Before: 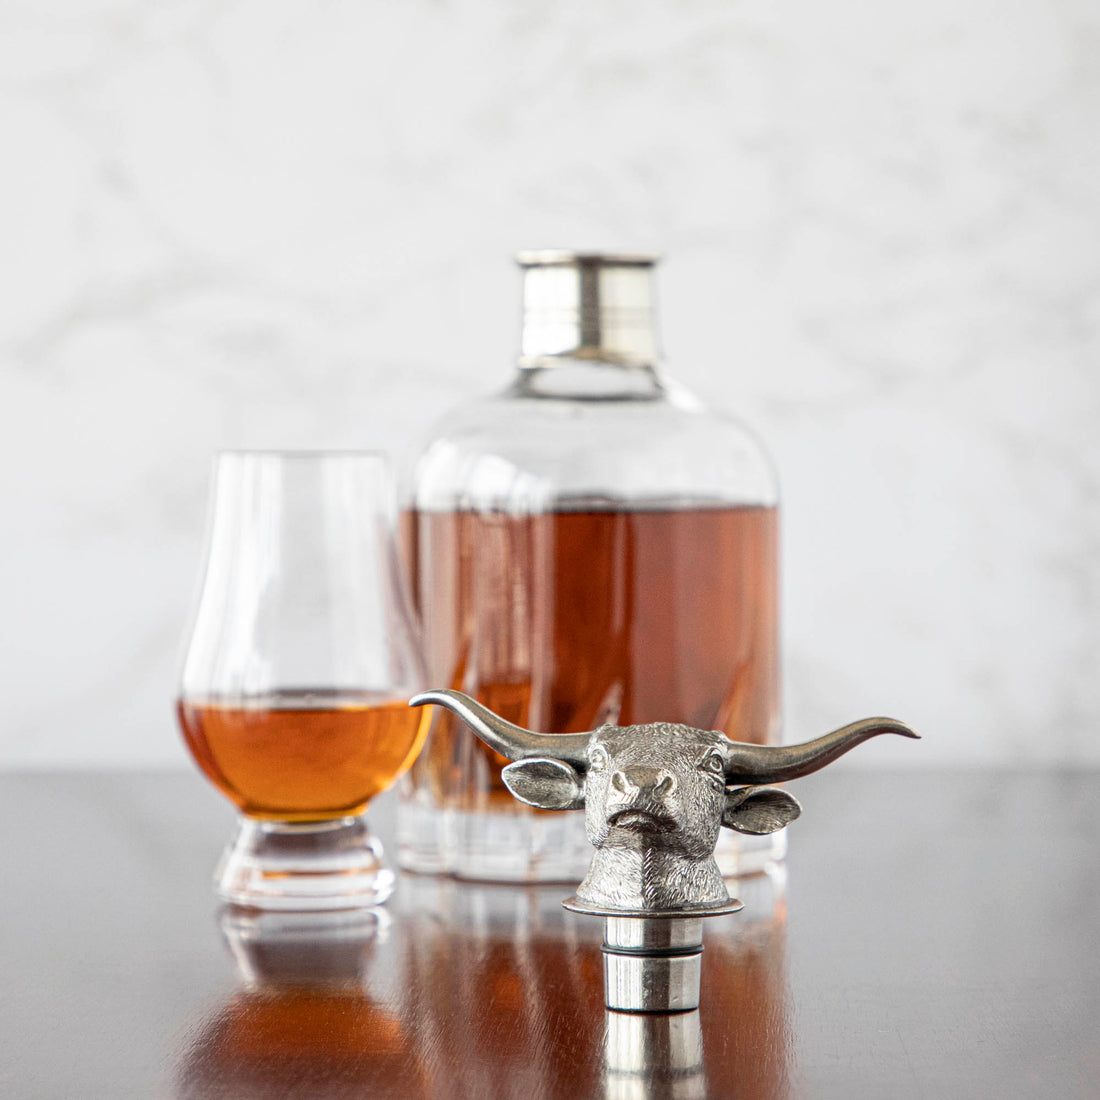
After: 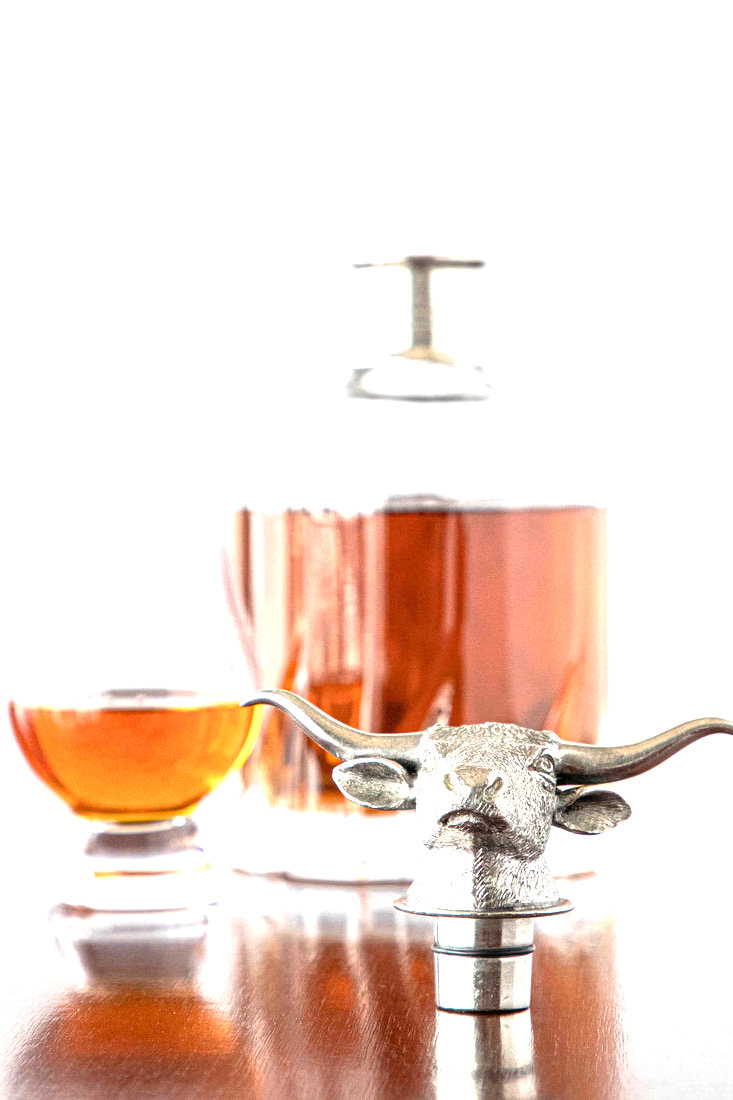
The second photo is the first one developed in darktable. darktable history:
exposure: black level correction 0, exposure 1.3 EV, compensate highlight preservation false
white balance: emerald 1
crop: left 15.419%, right 17.914%
